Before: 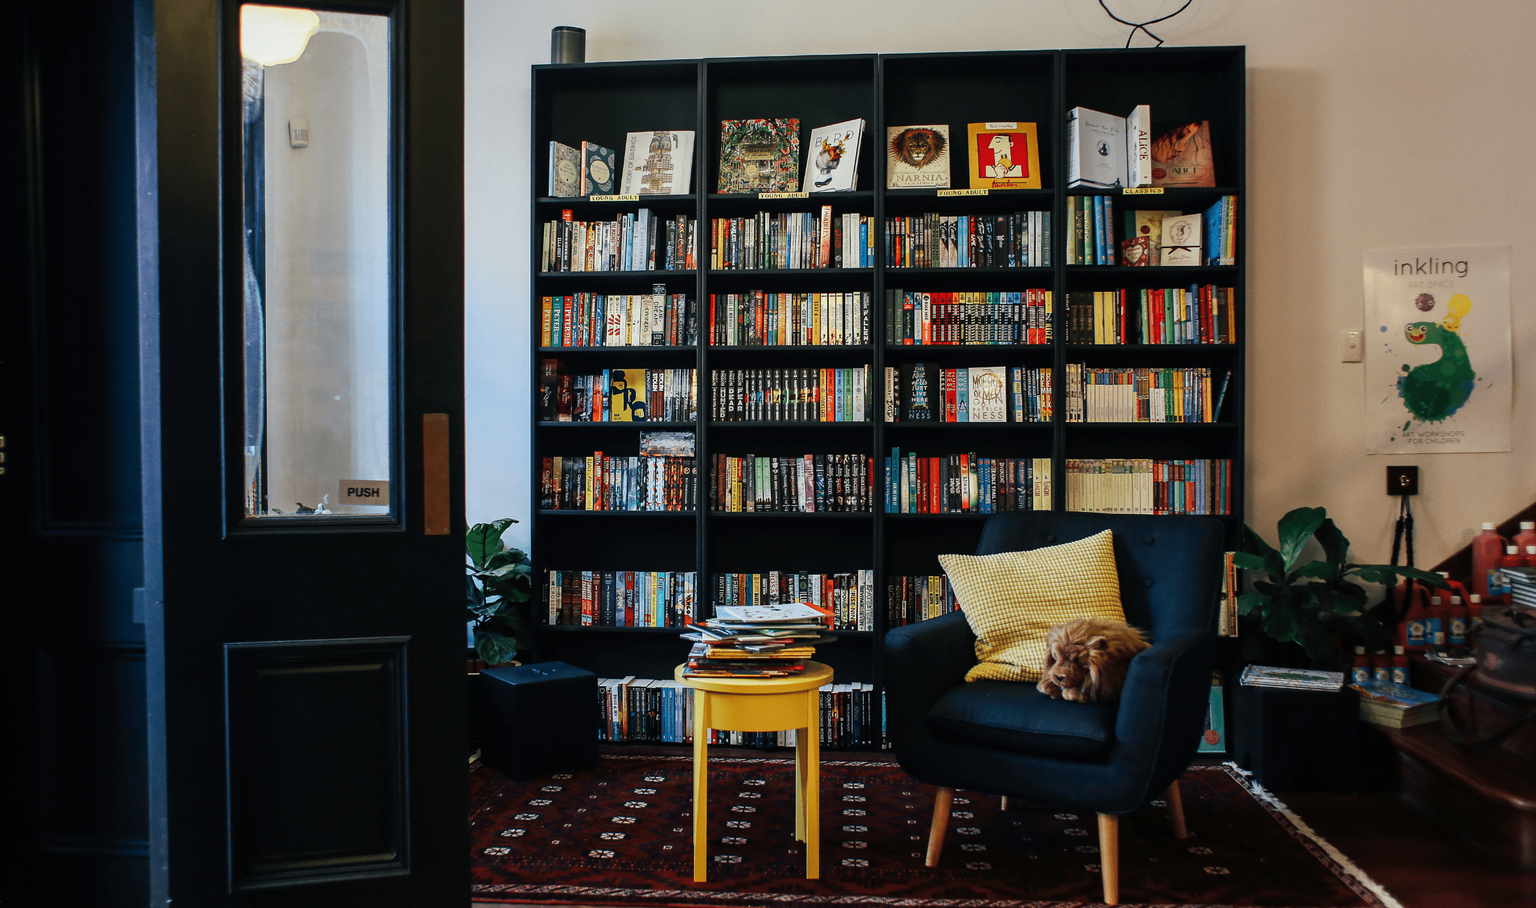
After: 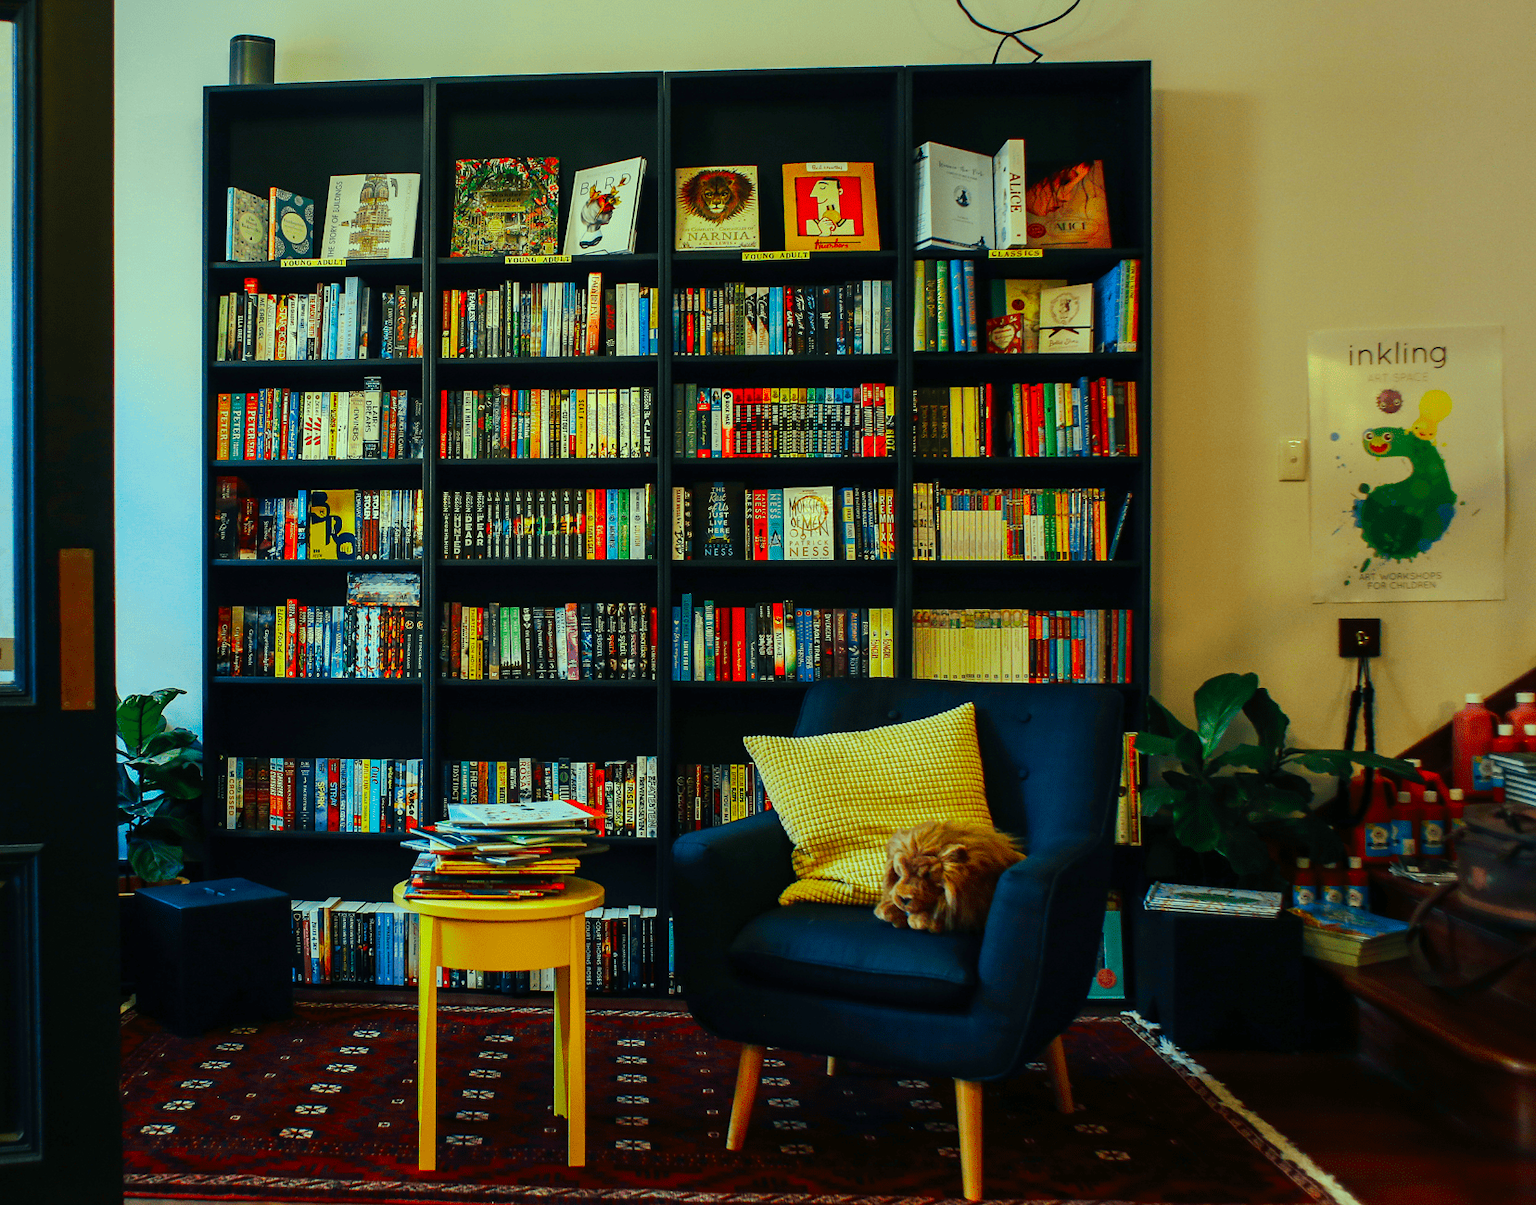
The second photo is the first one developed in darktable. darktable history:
color correction: highlights a* -11.19, highlights b* 9.93, saturation 1.71
crop and rotate: left 24.65%
